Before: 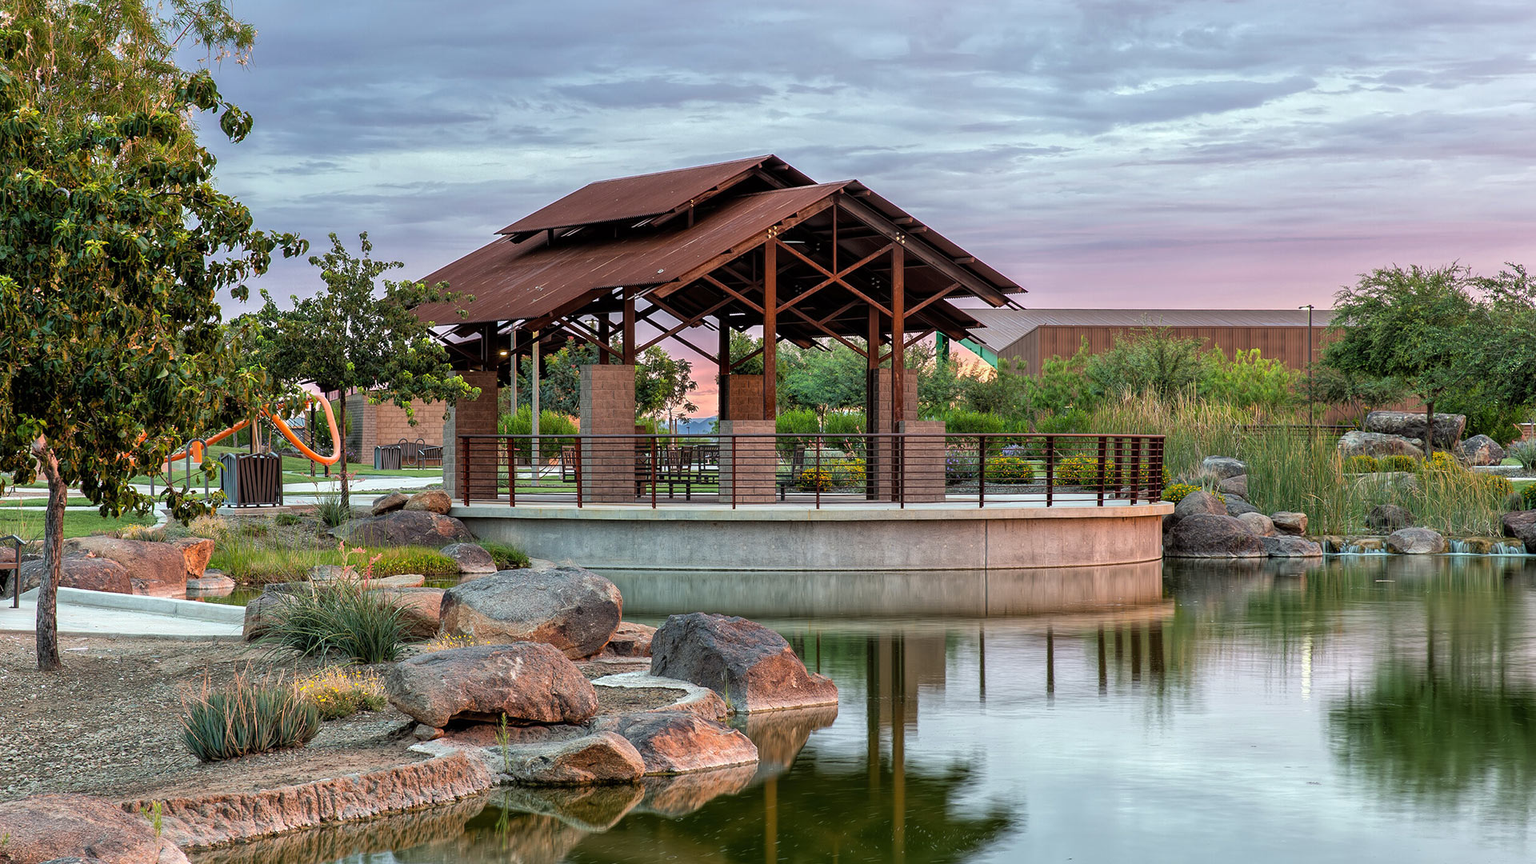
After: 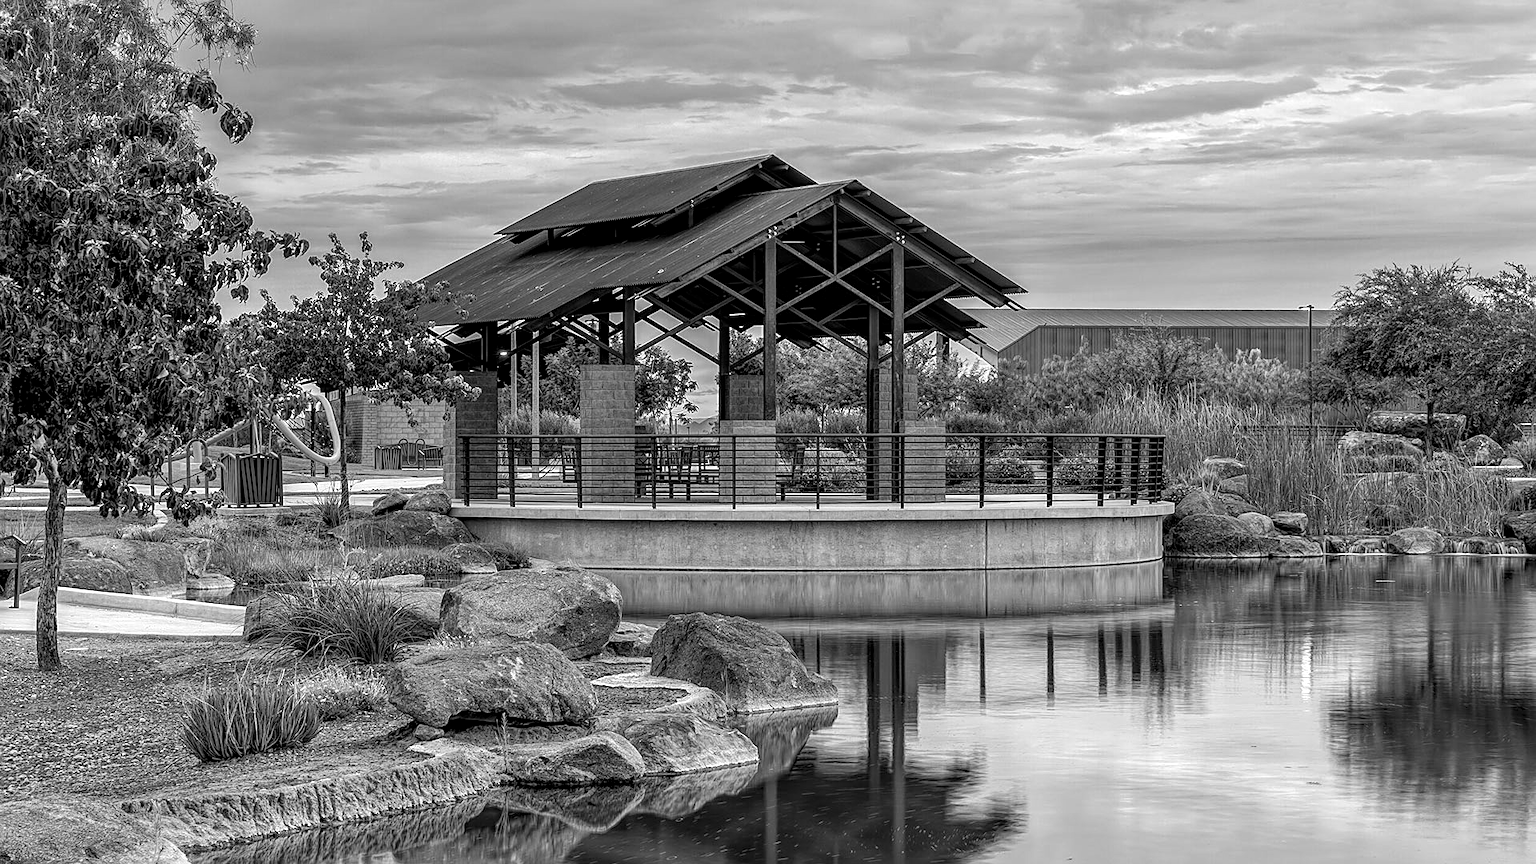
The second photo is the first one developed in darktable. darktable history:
sharpen: on, module defaults
local contrast: detail 130%
monochrome: on, module defaults
